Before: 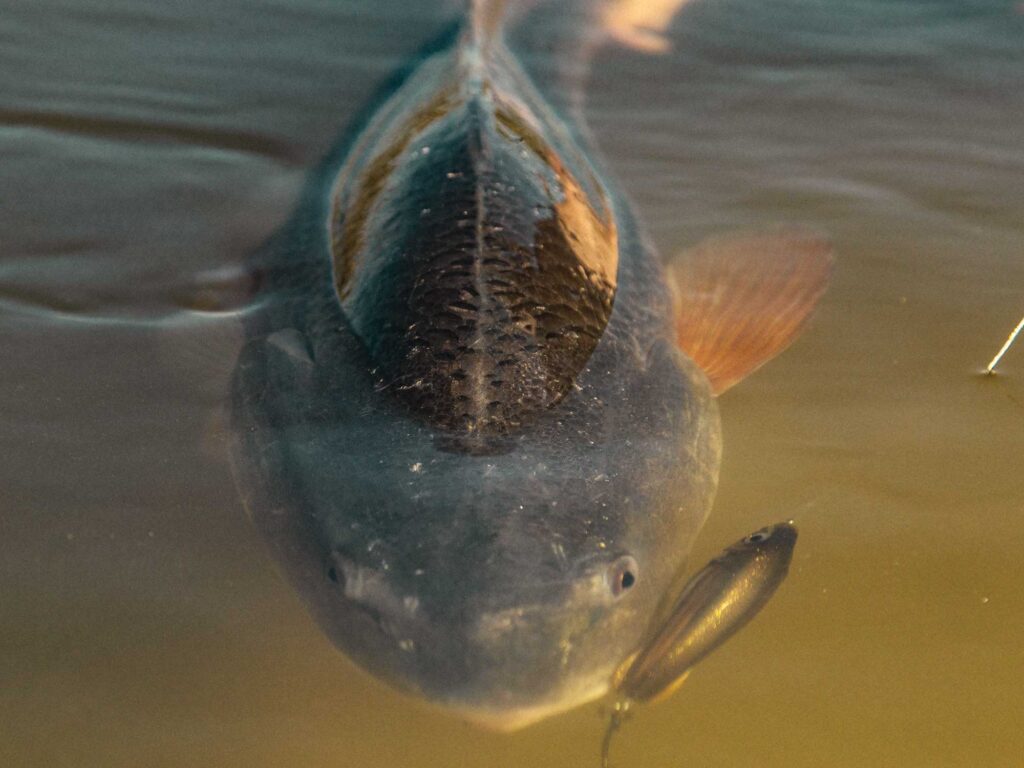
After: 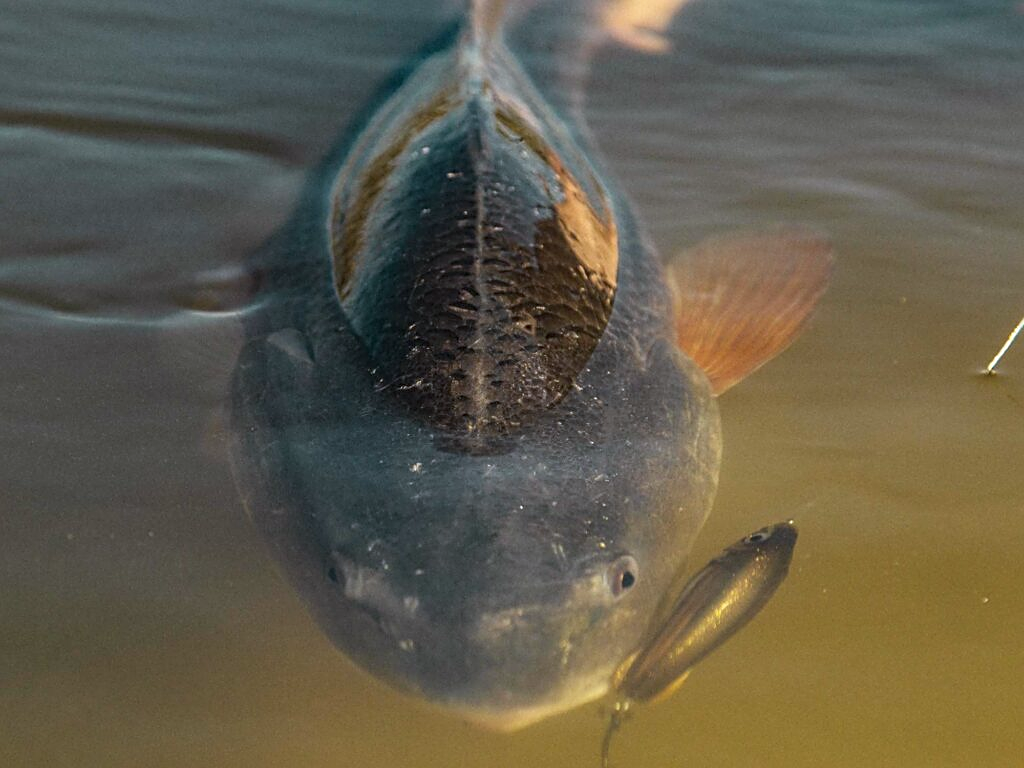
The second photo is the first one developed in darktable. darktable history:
sharpen: on, module defaults
white balance: red 0.967, blue 1.049
